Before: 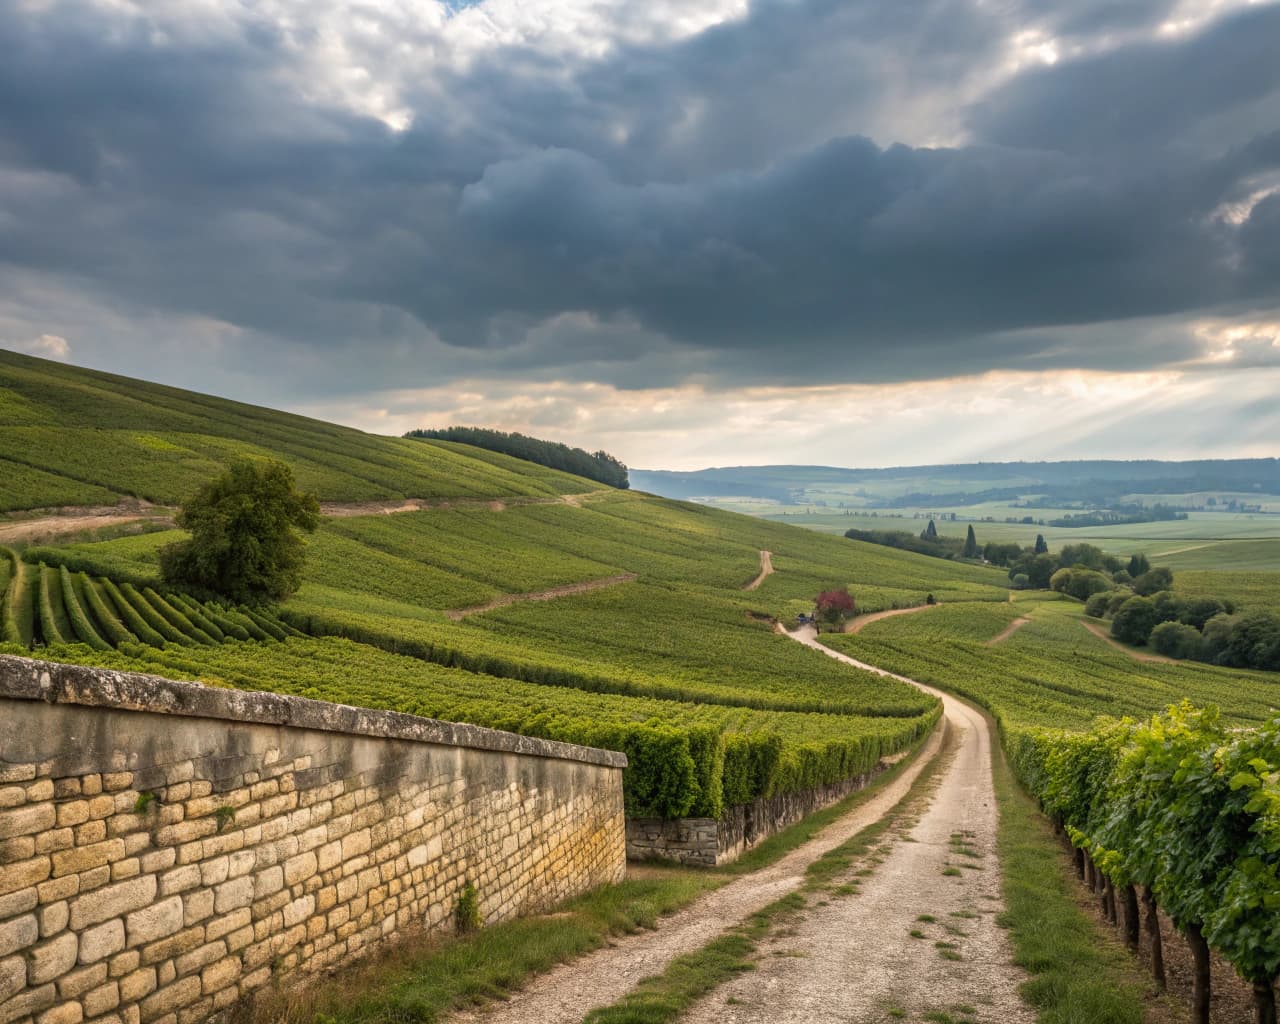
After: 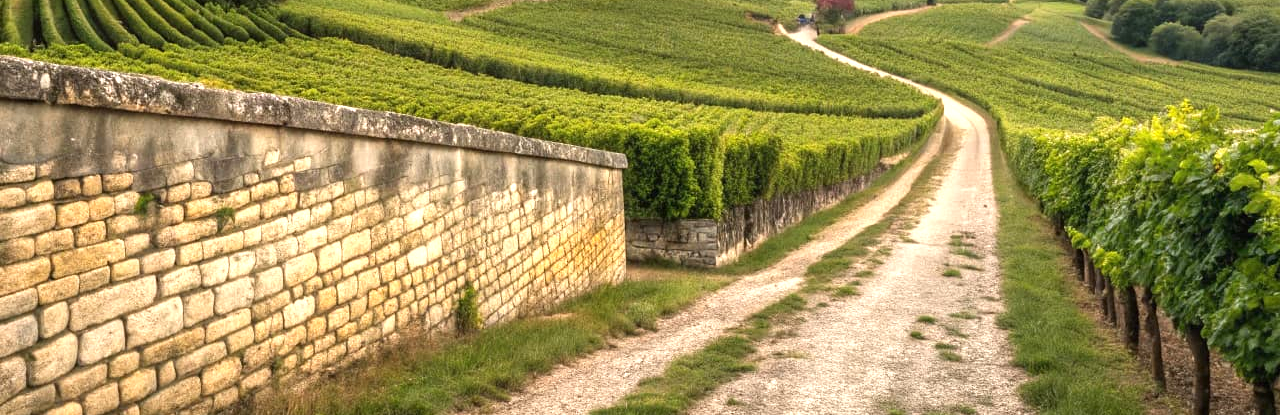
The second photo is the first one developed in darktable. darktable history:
exposure: black level correction 0, exposure 0.891 EV, compensate highlight preservation false
crop and rotate: top 58.5%, bottom 0.945%
